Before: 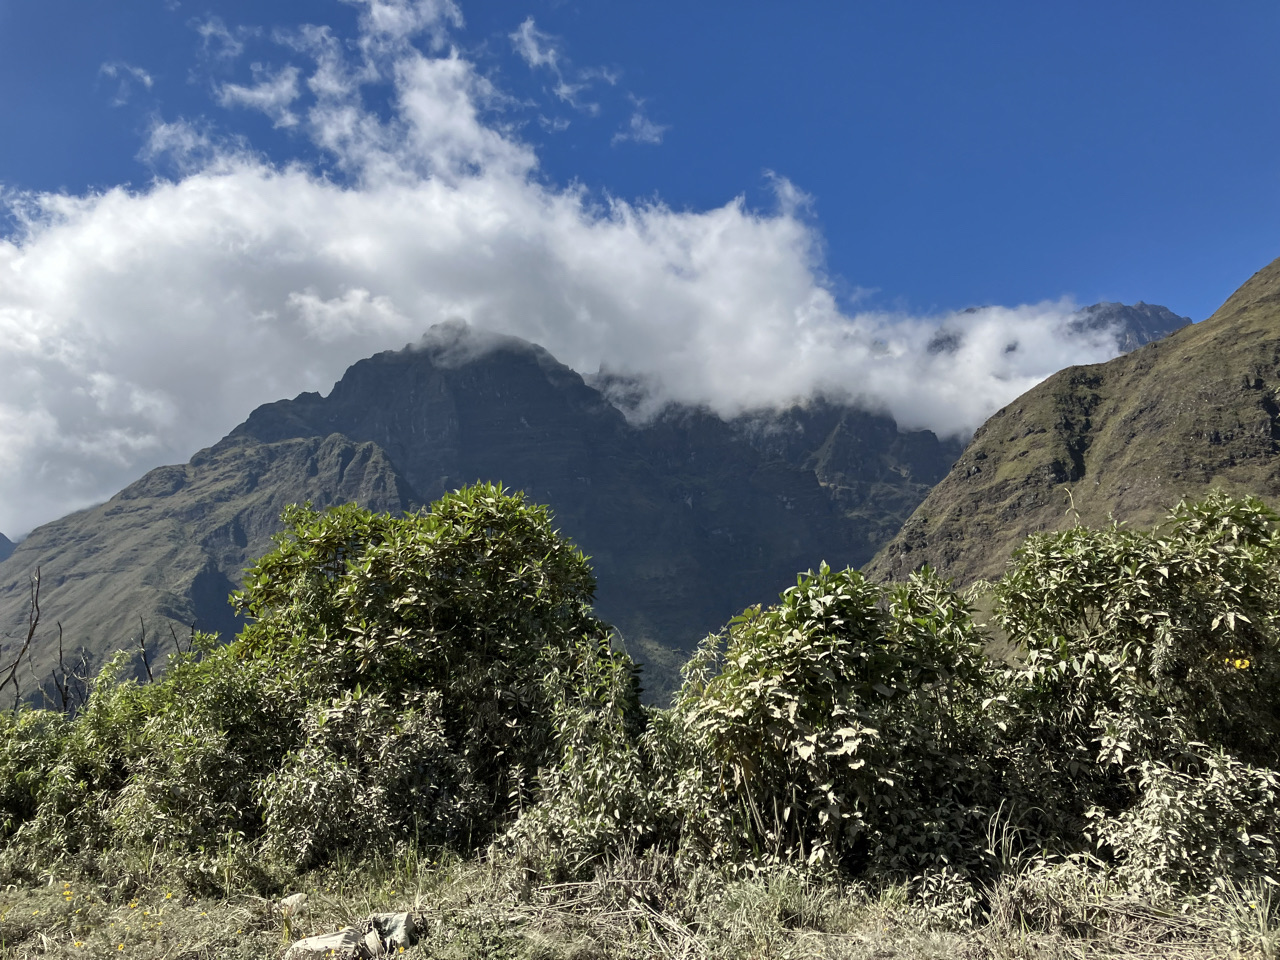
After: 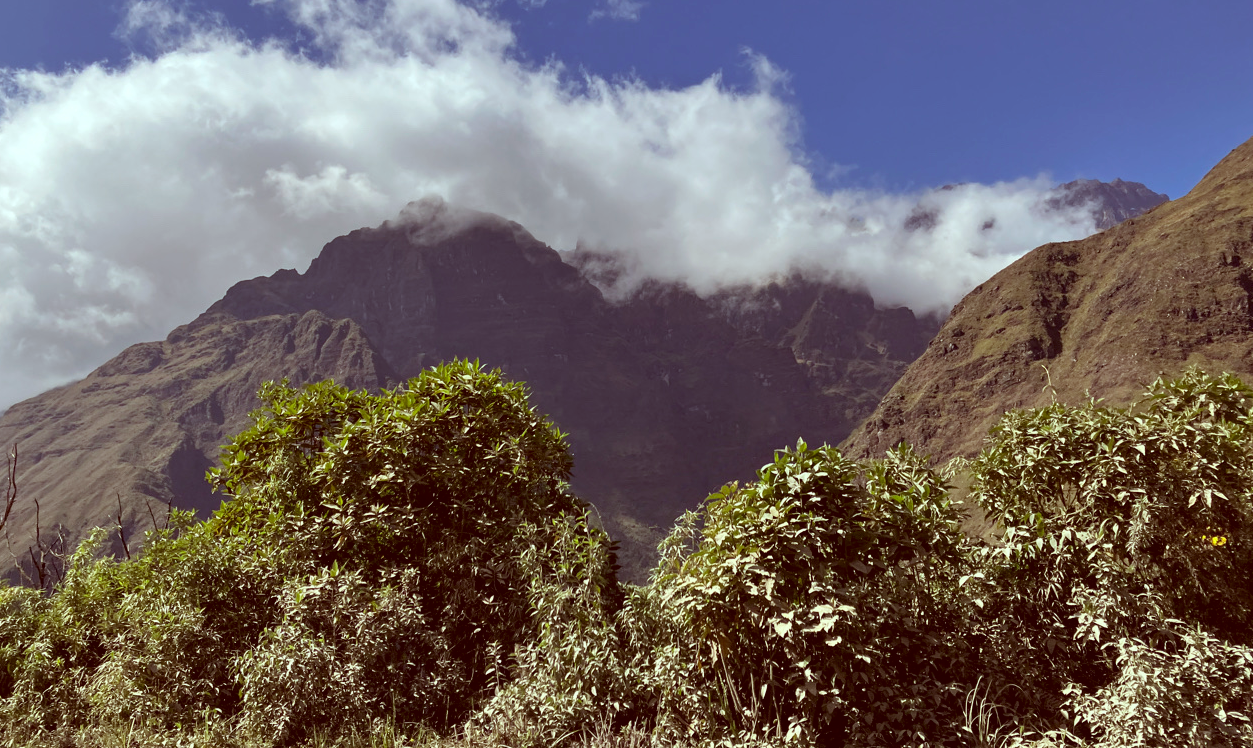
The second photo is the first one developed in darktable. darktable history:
crop and rotate: left 1.814%, top 12.818%, right 0.25%, bottom 9.225%
color correction: highlights a* -7.23, highlights b* -0.161, shadows a* 20.08, shadows b* 11.73
